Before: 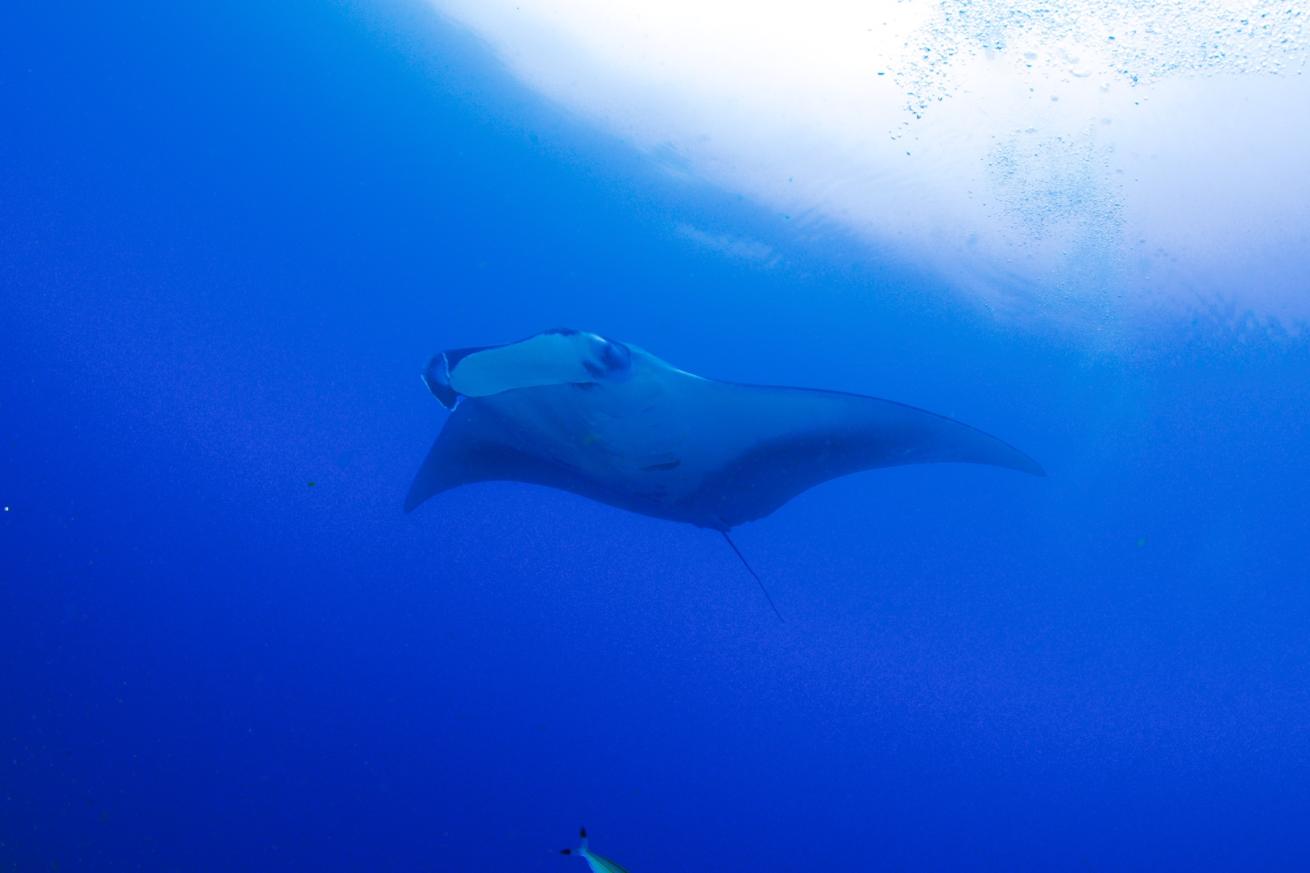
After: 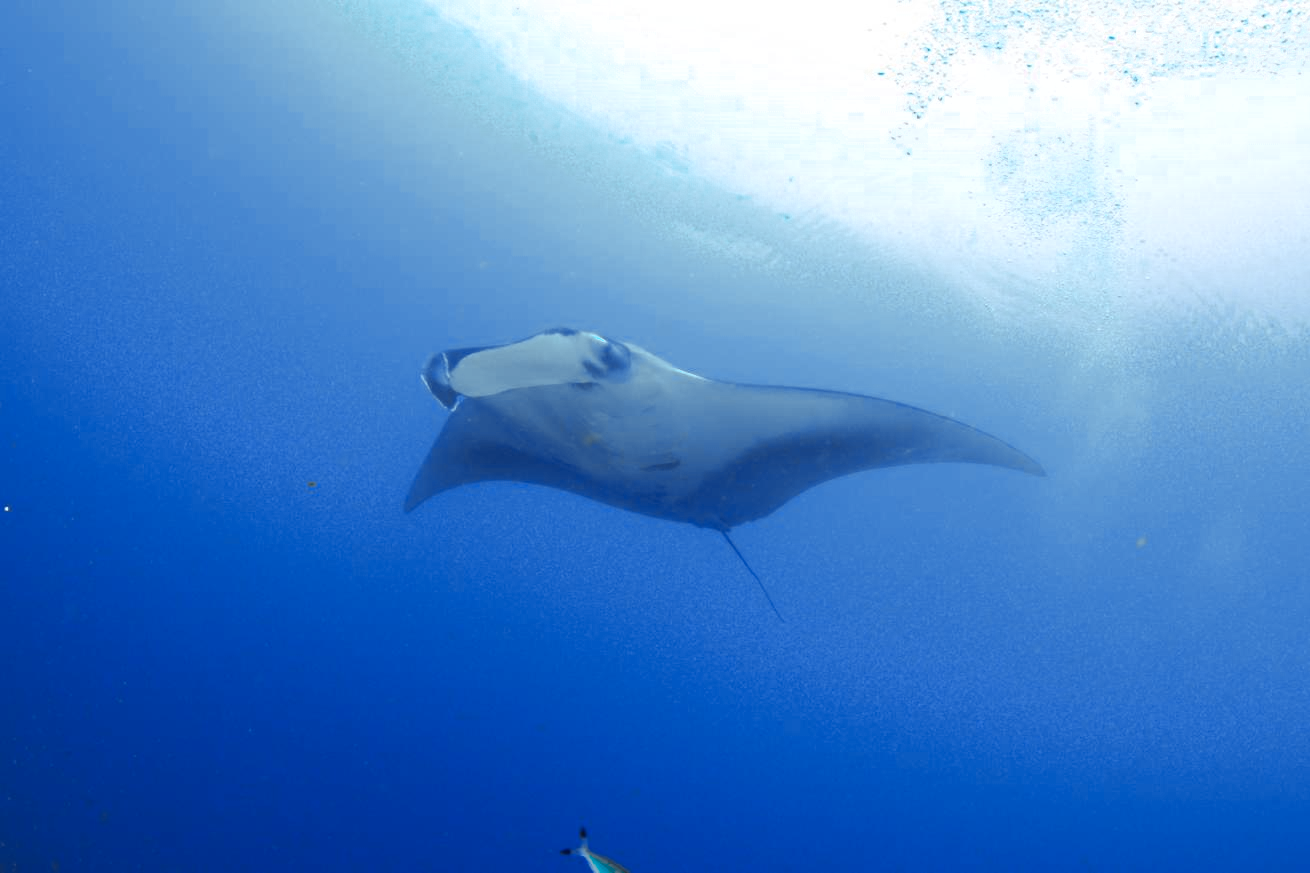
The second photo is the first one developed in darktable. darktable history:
color zones: curves: ch0 [(0, 0.533) (0.126, 0.533) (0.234, 0.533) (0.368, 0.357) (0.5, 0.5) (0.625, 0.5) (0.74, 0.637) (0.875, 0.5)]; ch1 [(0.004, 0.708) (0.129, 0.662) (0.25, 0.5) (0.375, 0.331) (0.496, 0.396) (0.625, 0.649) (0.739, 0.26) (0.875, 0.5) (1, 0.478)]; ch2 [(0, 0.409) (0.132, 0.403) (0.236, 0.558) (0.379, 0.448) (0.5, 0.5) (0.625, 0.5) (0.691, 0.39) (0.875, 0.5)], mix 26%
